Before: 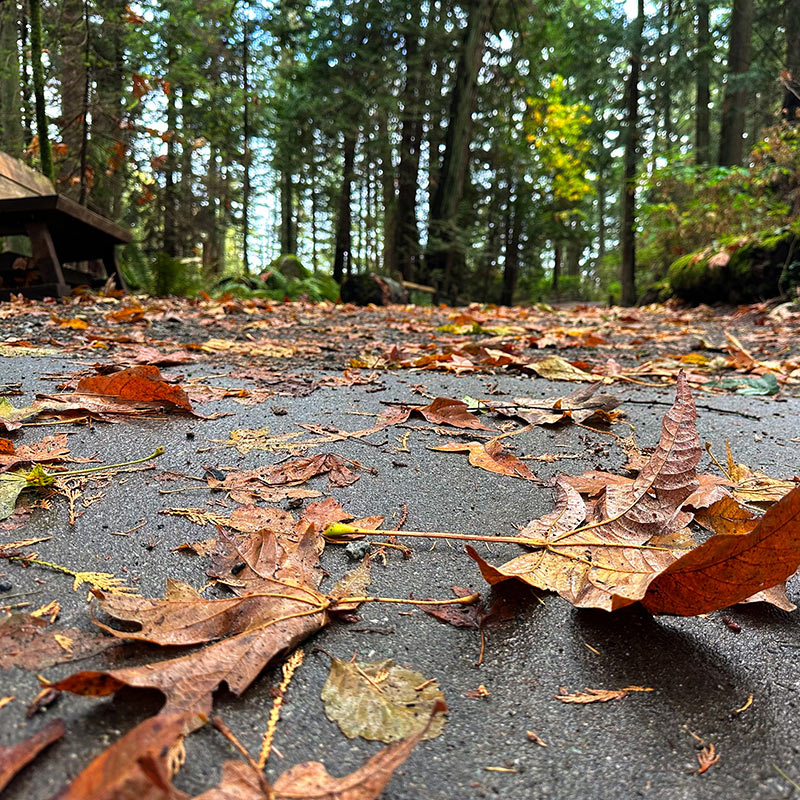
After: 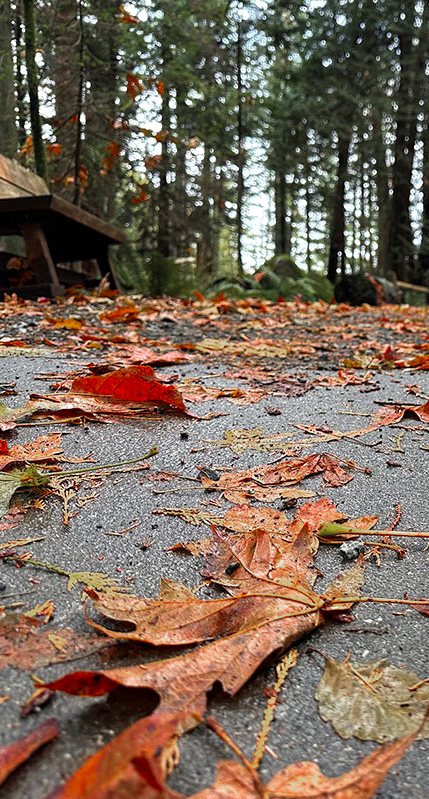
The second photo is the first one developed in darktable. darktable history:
crop: left 0.822%, right 45.484%, bottom 0.085%
exposure: exposure 0.124 EV, compensate exposure bias true, compensate highlight preservation false
color zones: curves: ch0 [(0, 0.48) (0.209, 0.398) (0.305, 0.332) (0.429, 0.493) (0.571, 0.5) (0.714, 0.5) (0.857, 0.5) (1, 0.48)]; ch1 [(0, 0.736) (0.143, 0.625) (0.225, 0.371) (0.429, 0.256) (0.571, 0.241) (0.714, 0.213) (0.857, 0.48) (1, 0.736)]; ch2 [(0, 0.448) (0.143, 0.498) (0.286, 0.5) (0.429, 0.5) (0.571, 0.5) (0.714, 0.5) (0.857, 0.5) (1, 0.448)]
